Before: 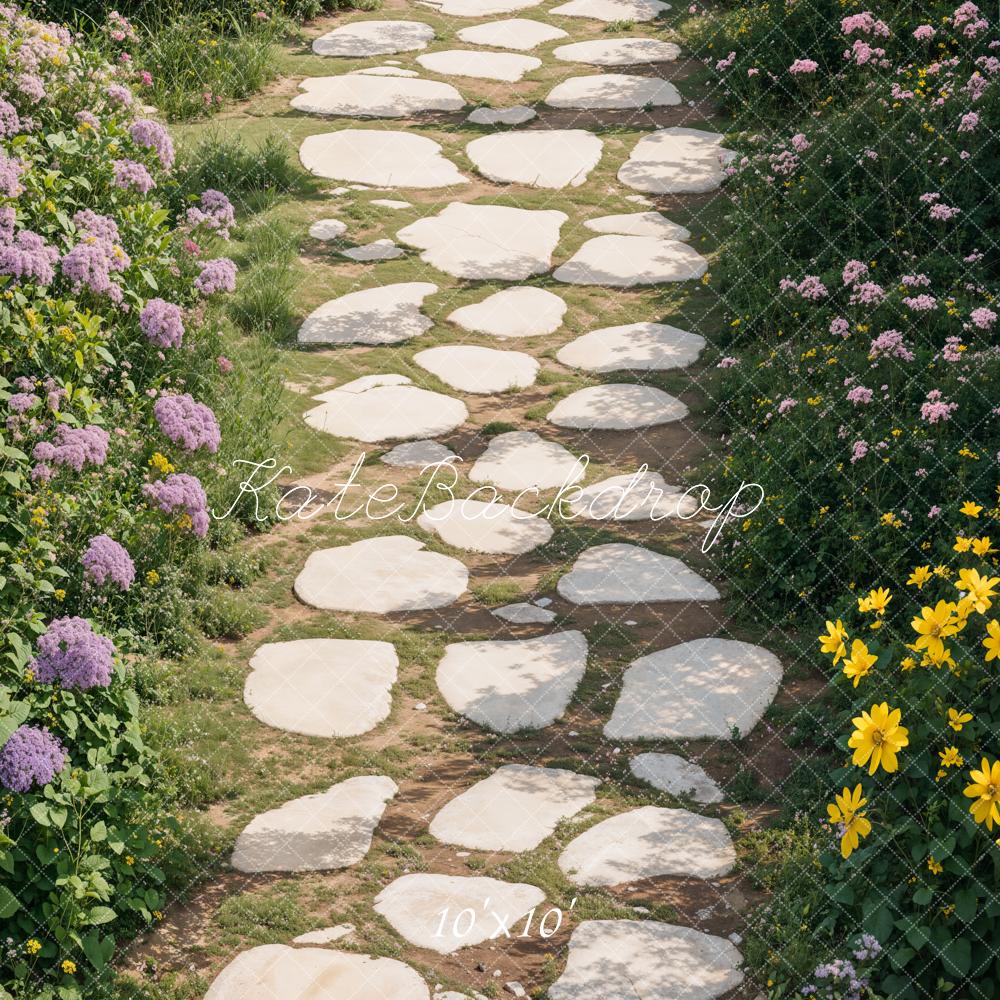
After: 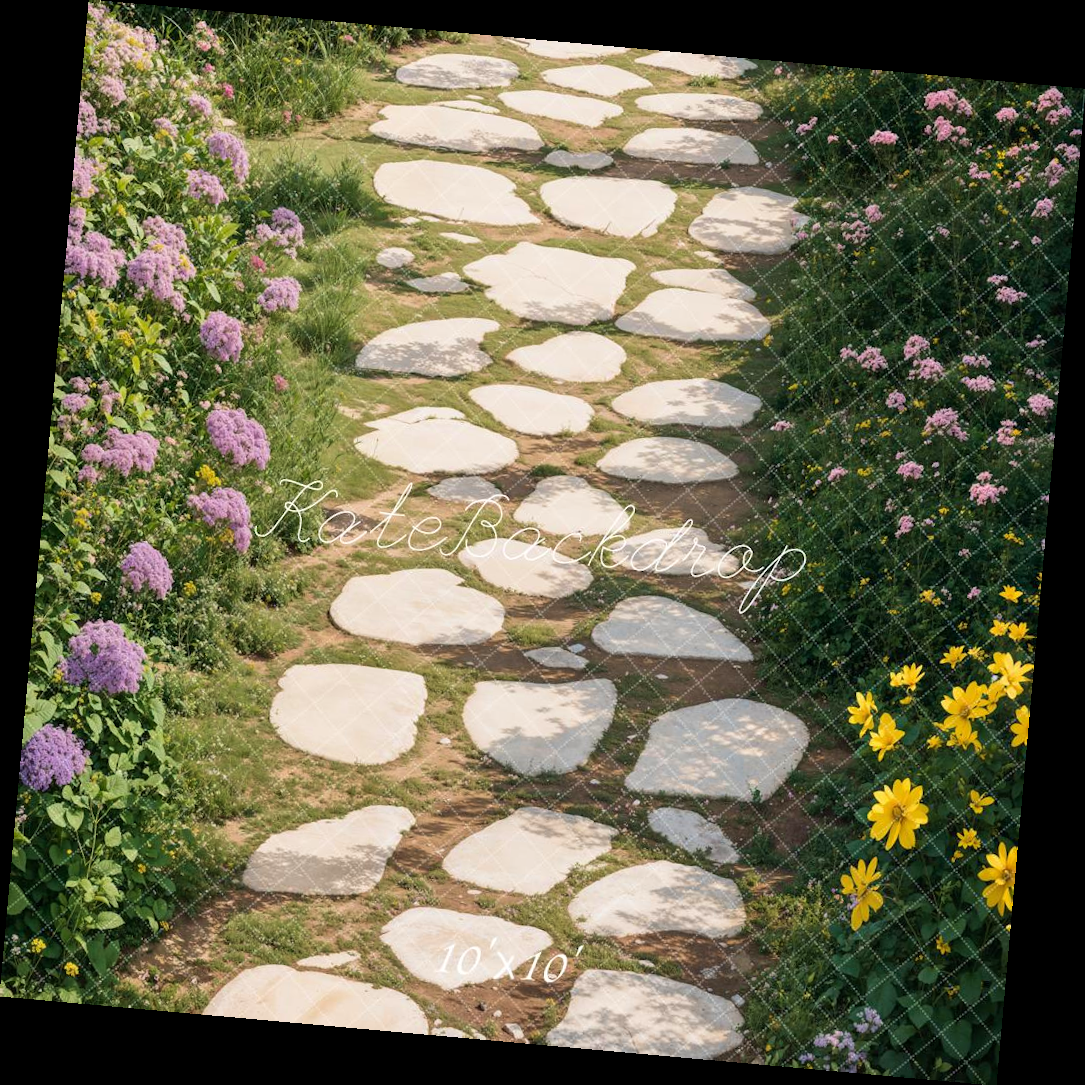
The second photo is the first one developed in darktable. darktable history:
rotate and perspective: rotation 5.12°, automatic cropping off
velvia: on, module defaults
